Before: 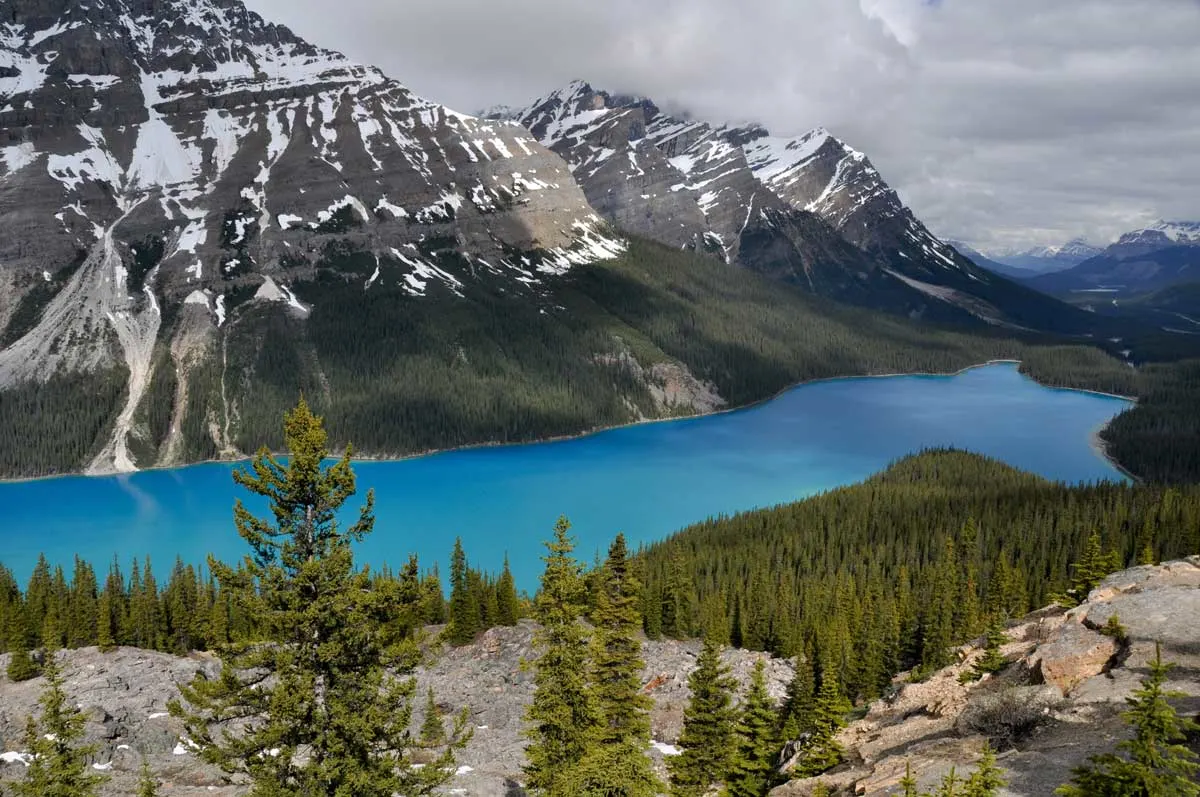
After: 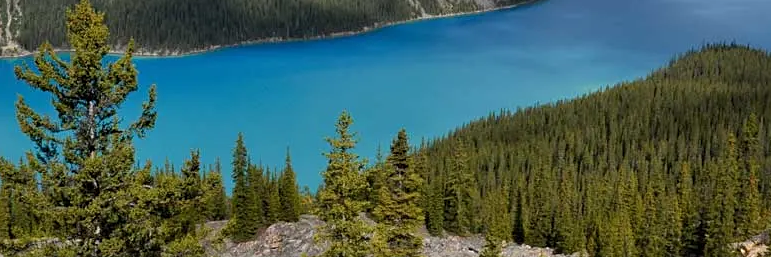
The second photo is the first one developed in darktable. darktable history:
sharpen: amount 0.214
crop: left 18.208%, top 50.785%, right 17.504%, bottom 16.911%
